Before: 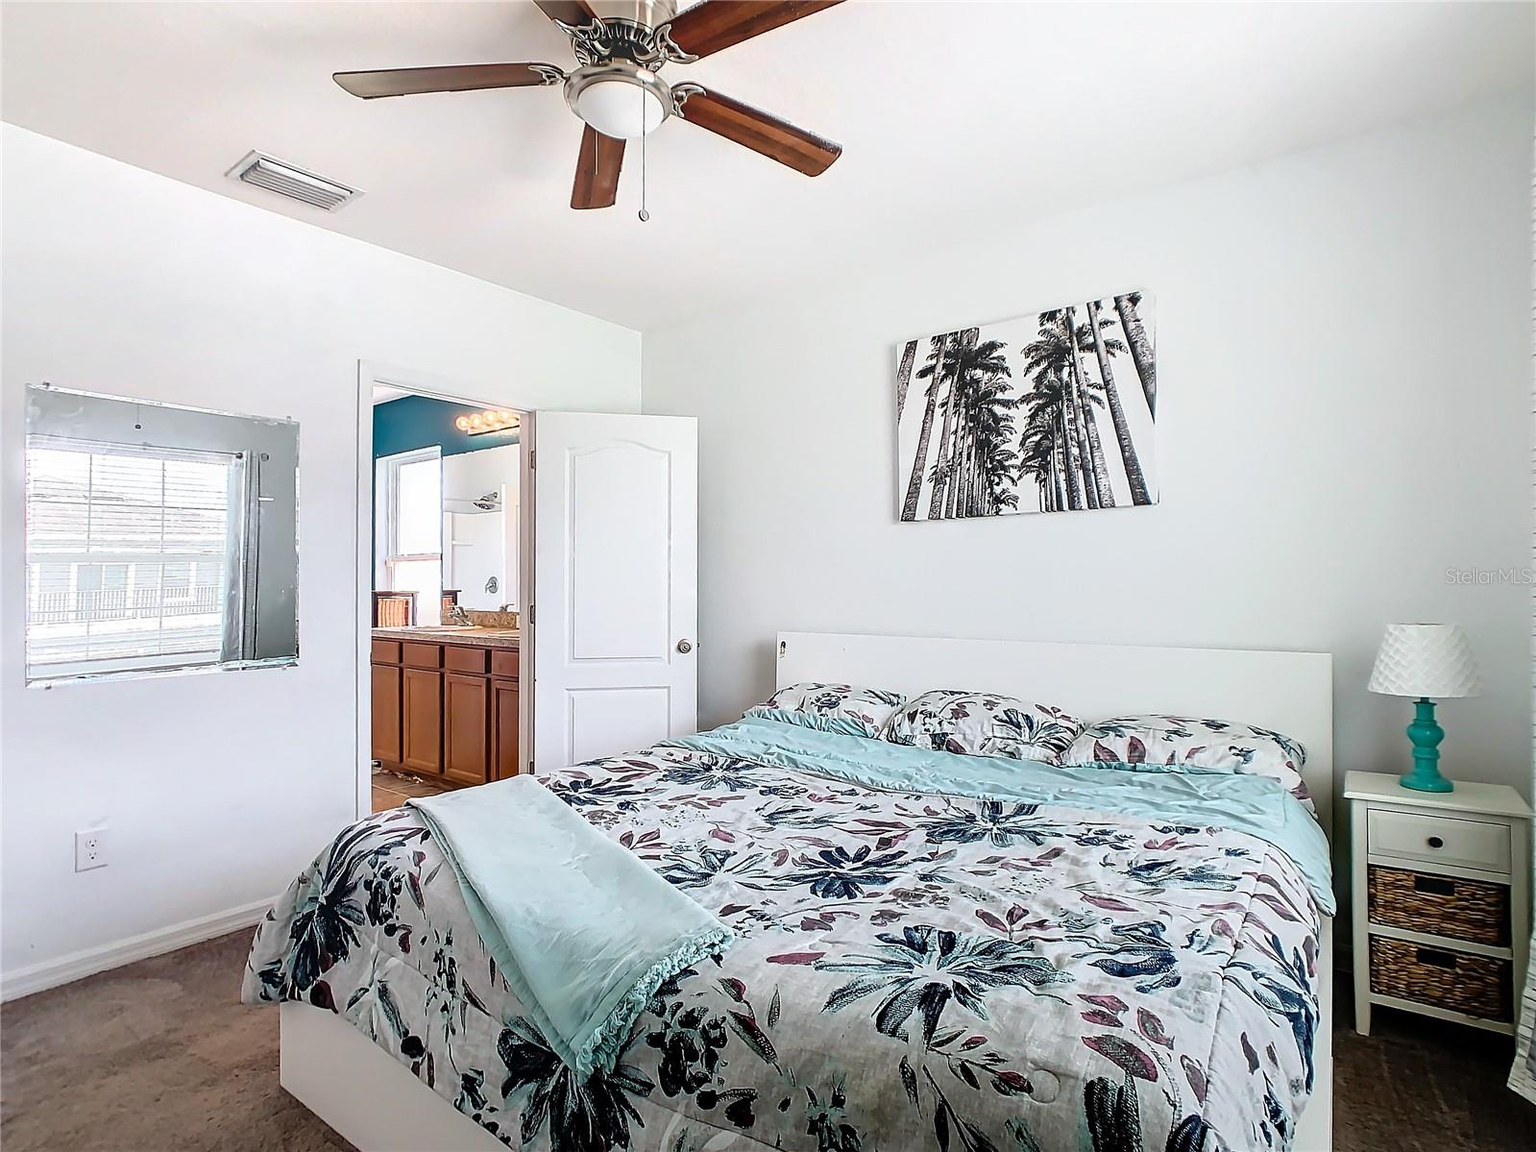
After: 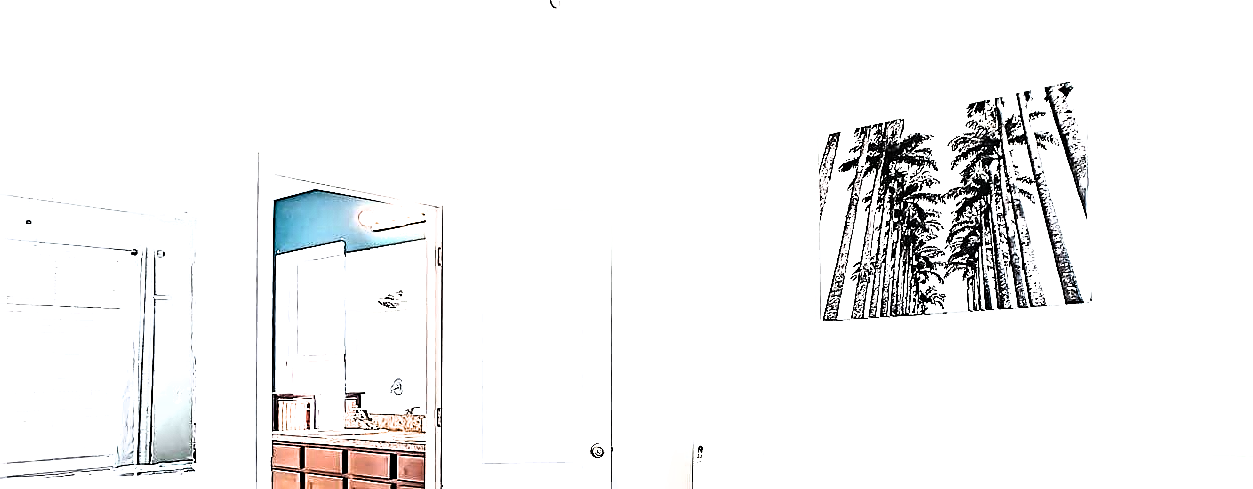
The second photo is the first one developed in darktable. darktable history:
crop: left 7.215%, top 18.554%, right 14.364%, bottom 40.618%
tone equalizer: -8 EV -0.781 EV, -7 EV -0.712 EV, -6 EV -0.583 EV, -5 EV -0.407 EV, -3 EV 0.375 EV, -2 EV 0.6 EV, -1 EV 0.7 EV, +0 EV 0.763 EV, edges refinement/feathering 500, mask exposure compensation -1.57 EV, preserve details no
filmic rgb: black relative exposure -8.19 EV, white relative exposure 2.22 EV, threshold 3.02 EV, hardness 7.2, latitude 86.55%, contrast 1.686, highlights saturation mix -3.84%, shadows ↔ highlights balance -1.87%, enable highlight reconstruction true
sharpen: radius 2.542, amount 0.639
exposure: black level correction 0, exposure 0.701 EV, compensate exposure bias true, compensate highlight preservation false
color correction: highlights a* -0.136, highlights b* 0.134
